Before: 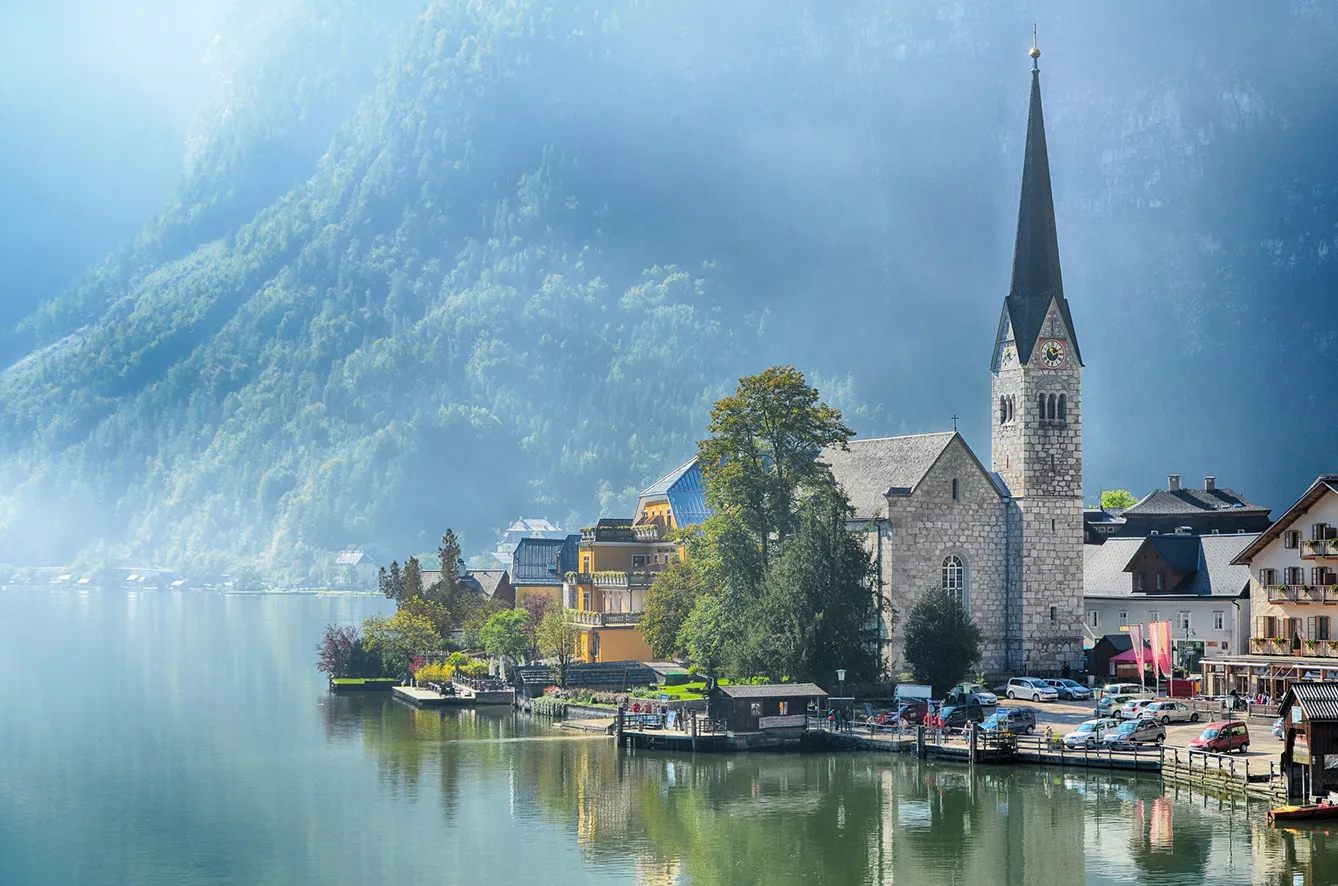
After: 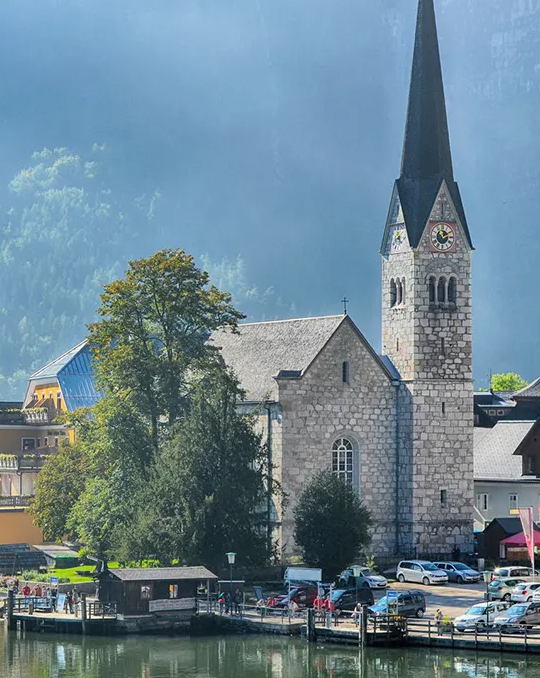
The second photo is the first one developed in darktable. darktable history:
crop: left 45.603%, top 13.307%, right 13.97%, bottom 10.157%
